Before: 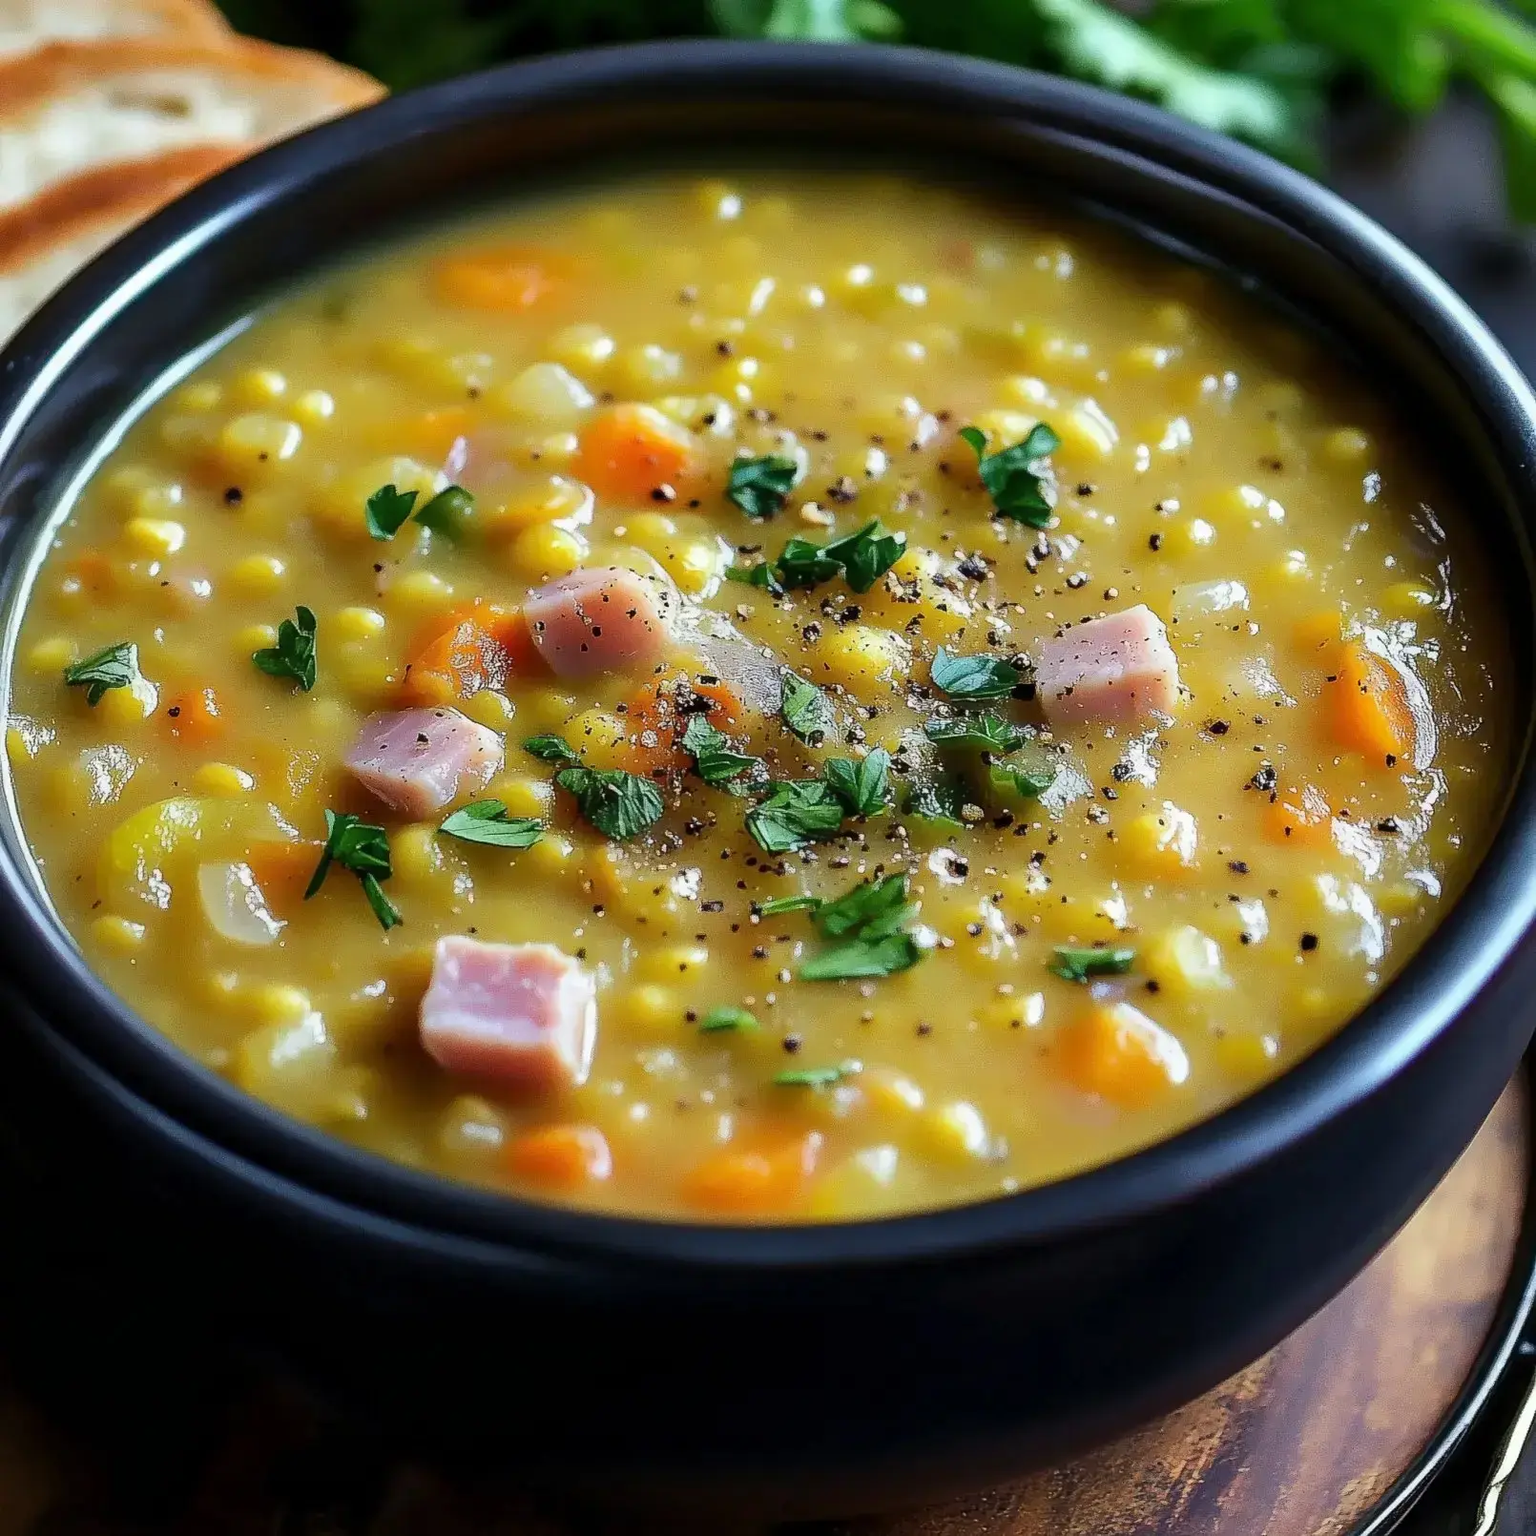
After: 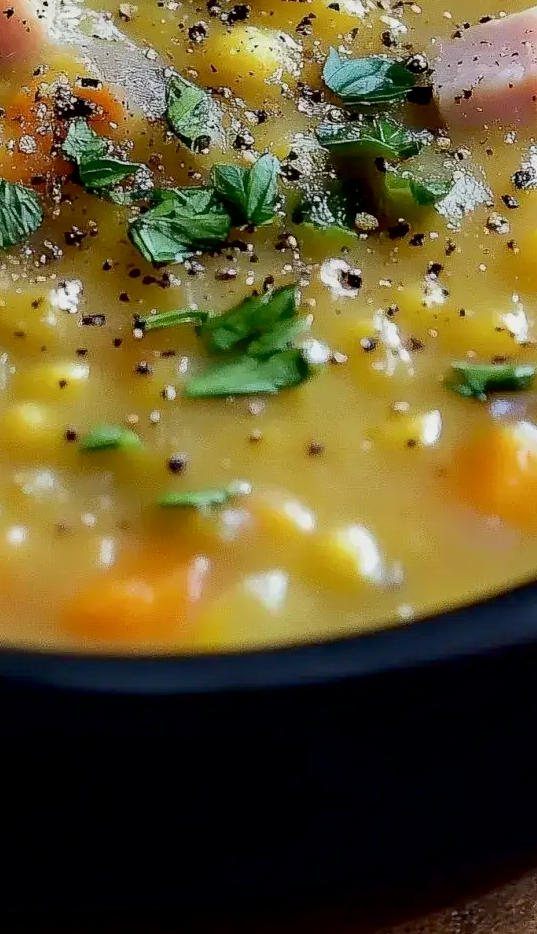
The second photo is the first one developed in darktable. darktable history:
exposure: black level correction 0.009, exposure -0.159 EV, compensate highlight preservation false
contrast brightness saturation: saturation -0.062
crop: left 40.615%, top 39.136%, right 26.011%, bottom 2.835%
